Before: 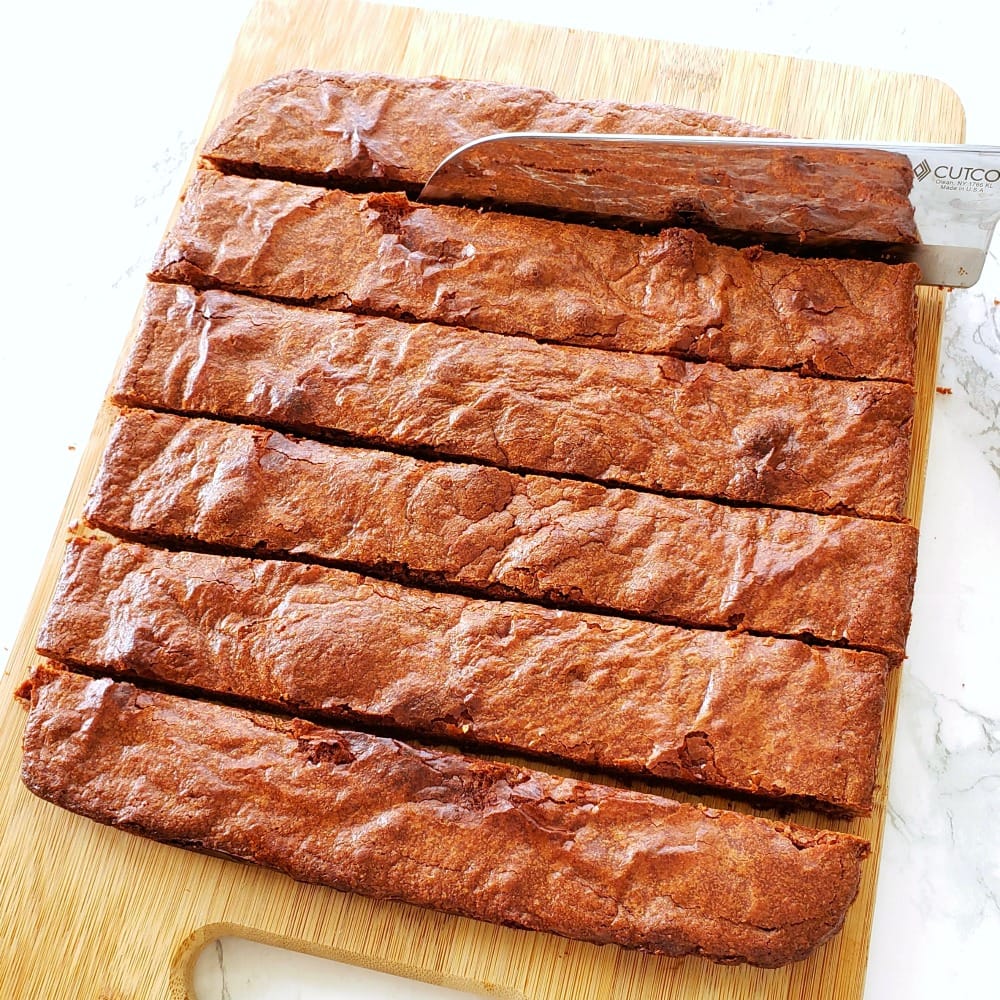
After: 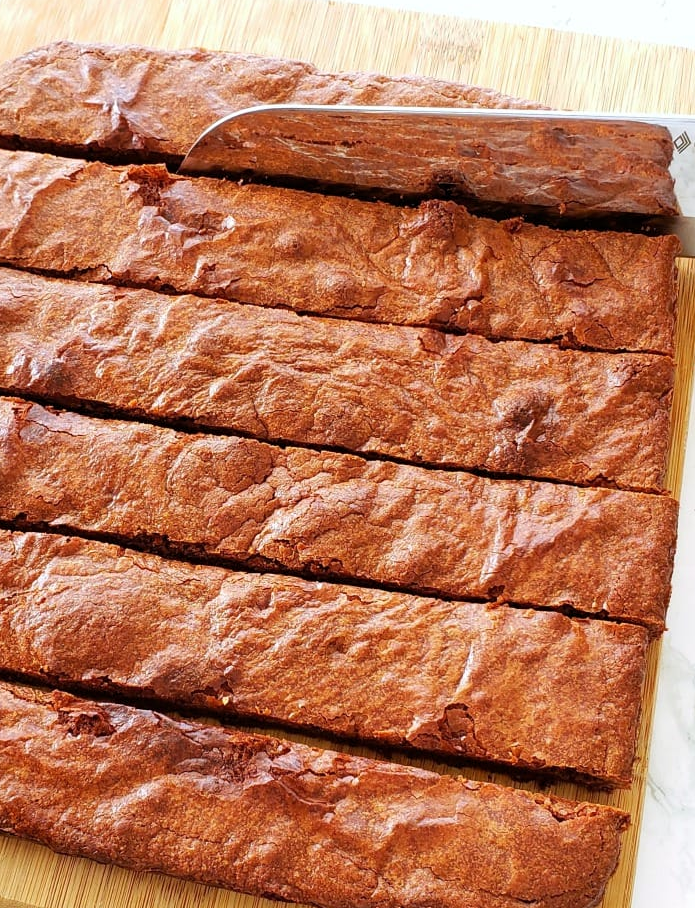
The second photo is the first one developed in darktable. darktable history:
crop and rotate: left 24.034%, top 2.838%, right 6.406%, bottom 6.299%
levels: mode automatic, black 0.023%, white 99.97%, levels [0.062, 0.494, 0.925]
